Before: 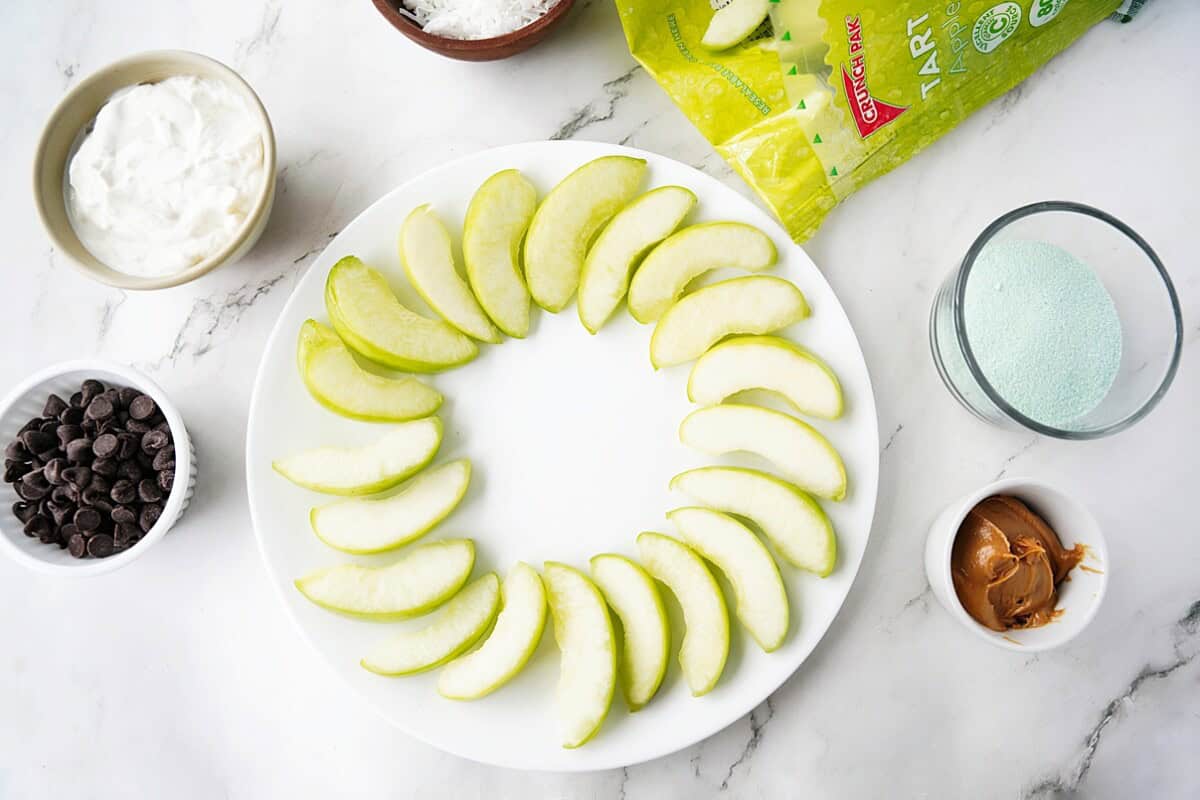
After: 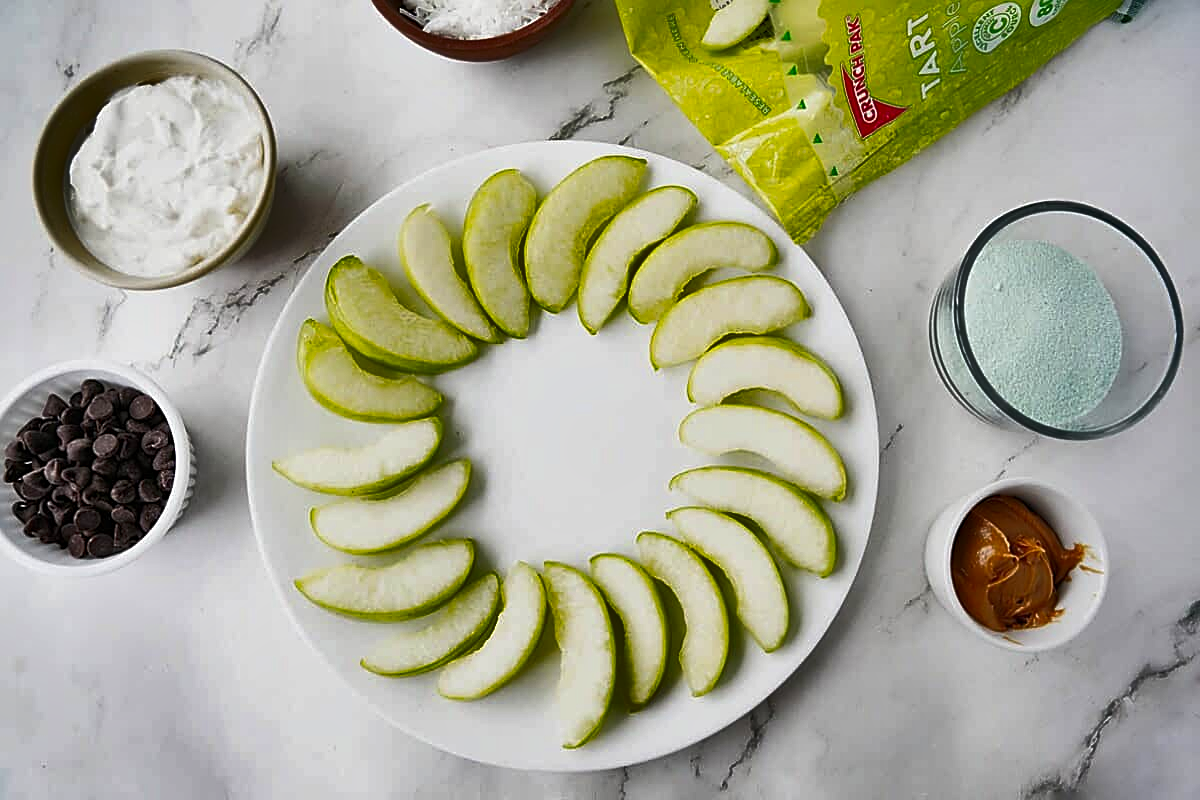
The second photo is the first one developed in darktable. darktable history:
shadows and highlights: white point adjustment -3.64, highlights -63.34, highlights color adjustment 42%, soften with gaussian
sharpen: on, module defaults
